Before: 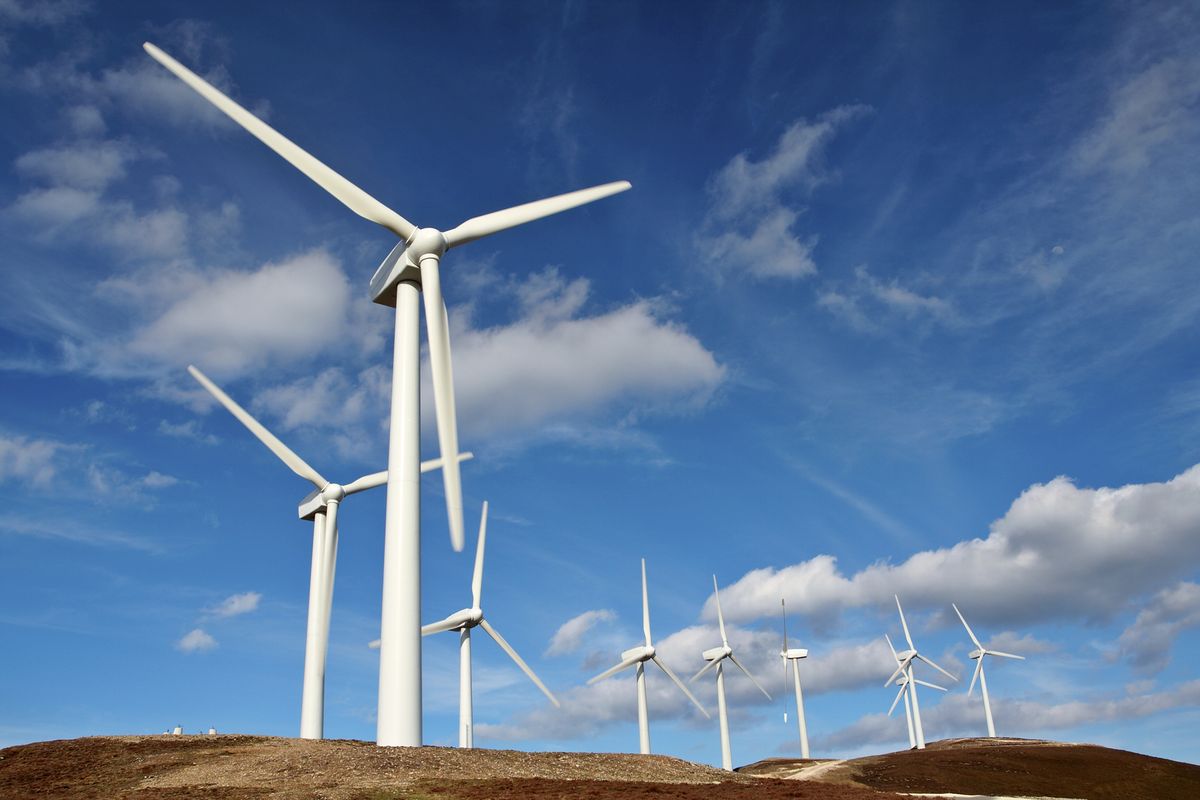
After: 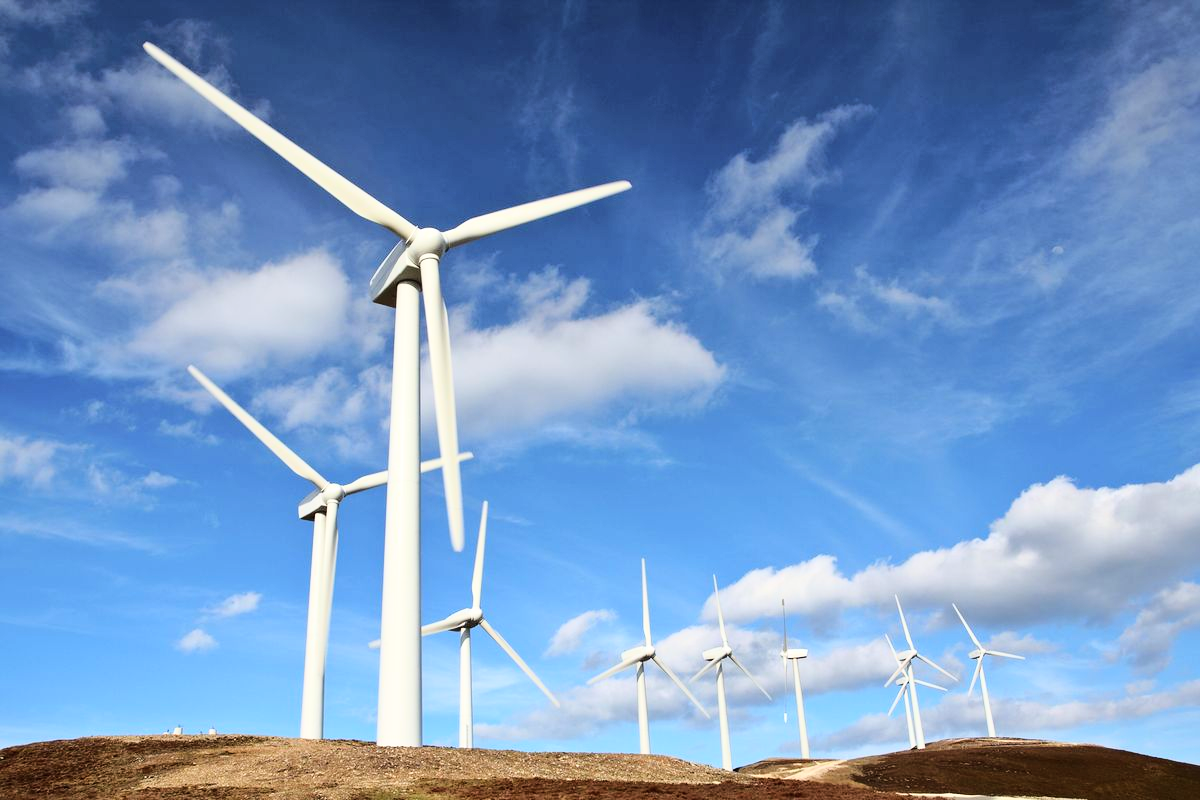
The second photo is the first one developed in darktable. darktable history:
shadows and highlights: radius 127.84, shadows 21.27, highlights -21.86, low approximation 0.01
base curve: curves: ch0 [(0, 0) (0.028, 0.03) (0.121, 0.232) (0.46, 0.748) (0.859, 0.968) (1, 1)]
